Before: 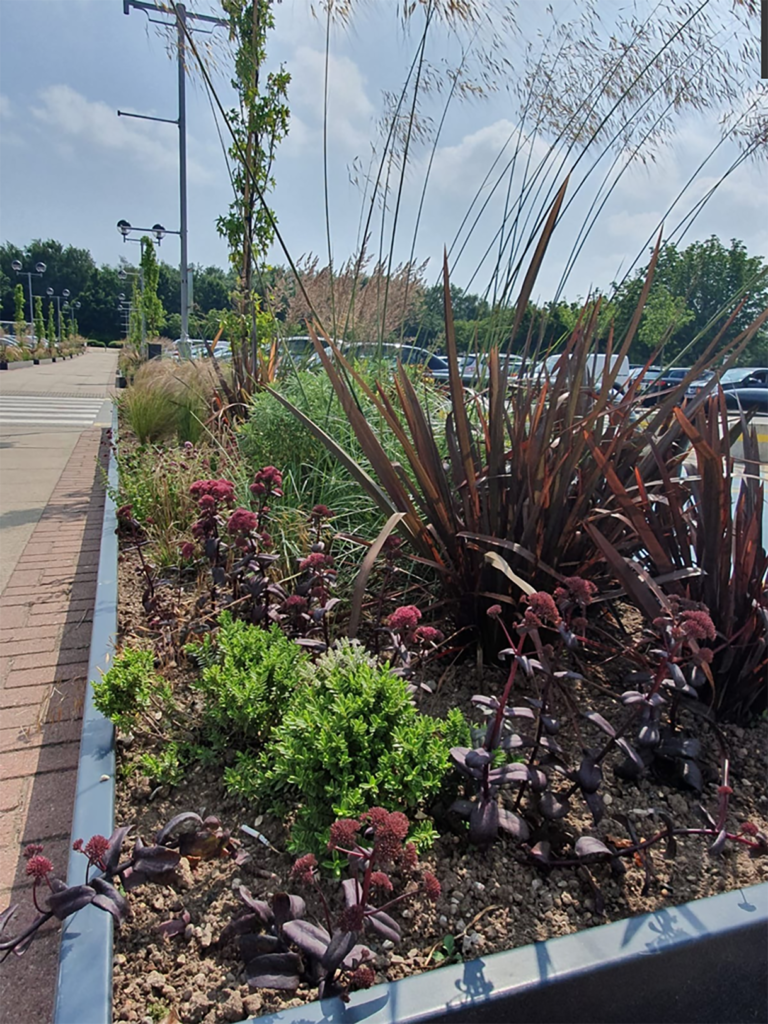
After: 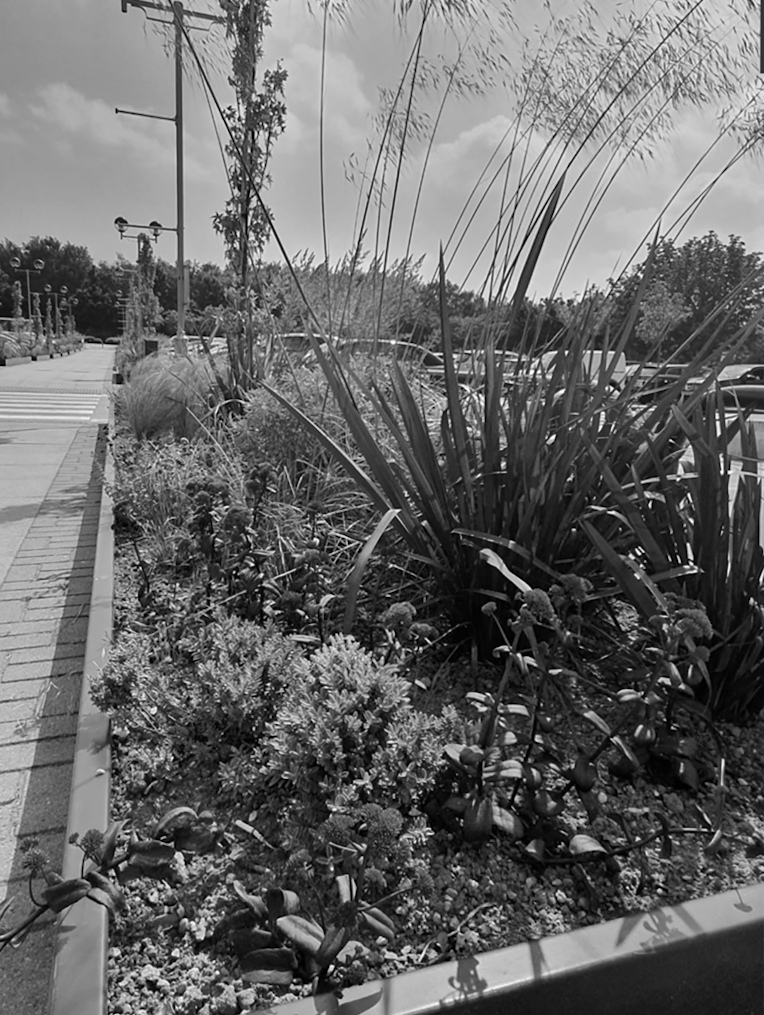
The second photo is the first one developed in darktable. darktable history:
color balance rgb: perceptual saturation grading › global saturation 36%, perceptual brilliance grading › global brilliance 10%, global vibrance 20%
monochrome: a 26.22, b 42.67, size 0.8
rotate and perspective: rotation 0.192°, lens shift (horizontal) -0.015, crop left 0.005, crop right 0.996, crop top 0.006, crop bottom 0.99
